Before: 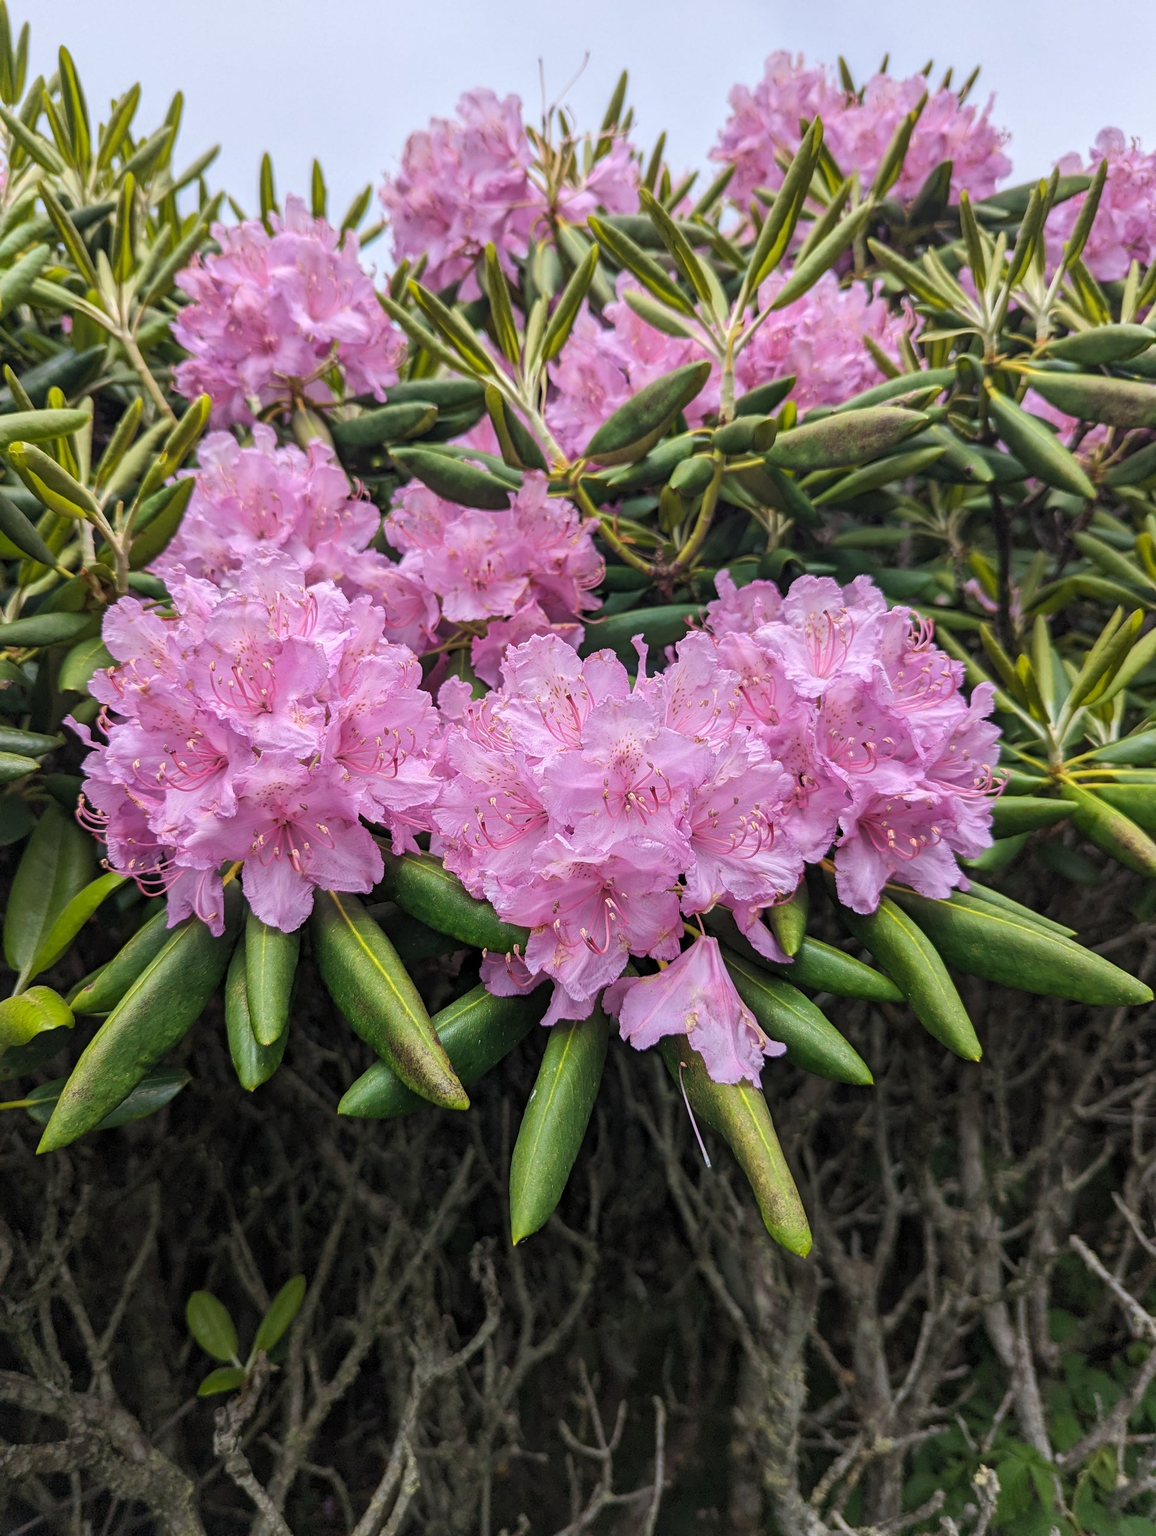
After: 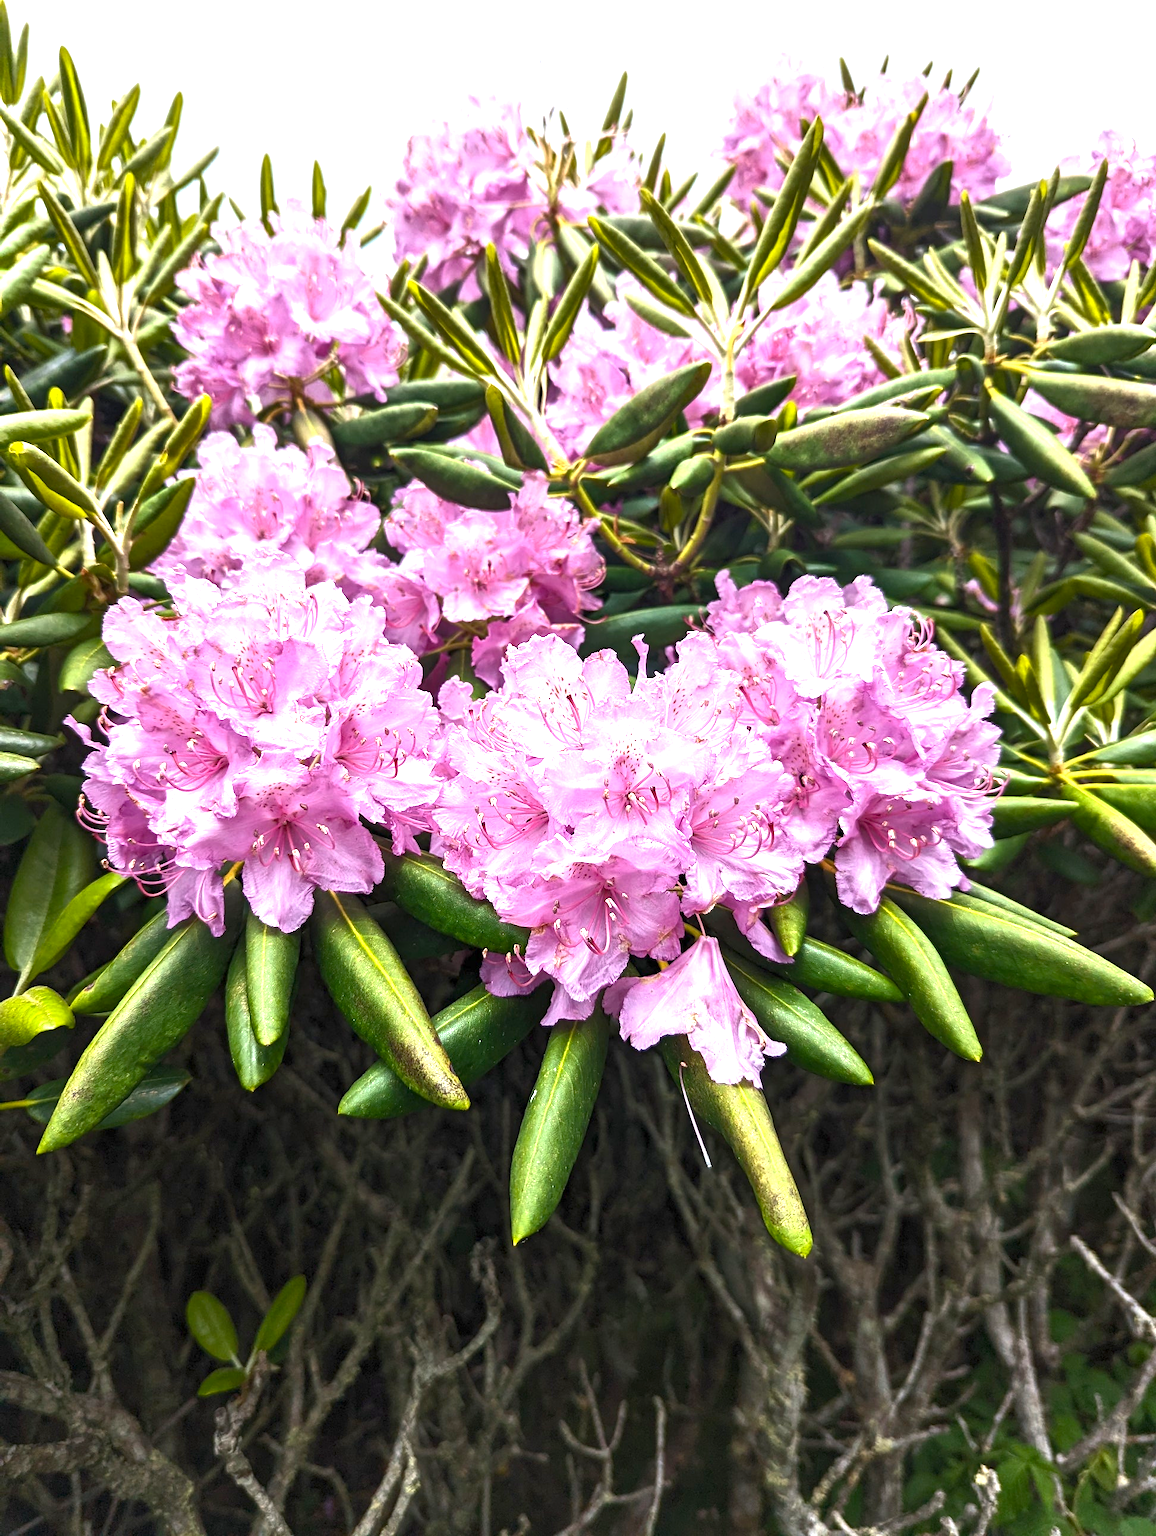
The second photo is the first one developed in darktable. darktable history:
color balance rgb: perceptual saturation grading › global saturation 20%, perceptual saturation grading › highlights -49.436%, perceptual saturation grading › shadows 24.319%, perceptual brilliance grading › highlights 74.812%, perceptual brilliance grading › shadows -29.474%, contrast -29.878%
